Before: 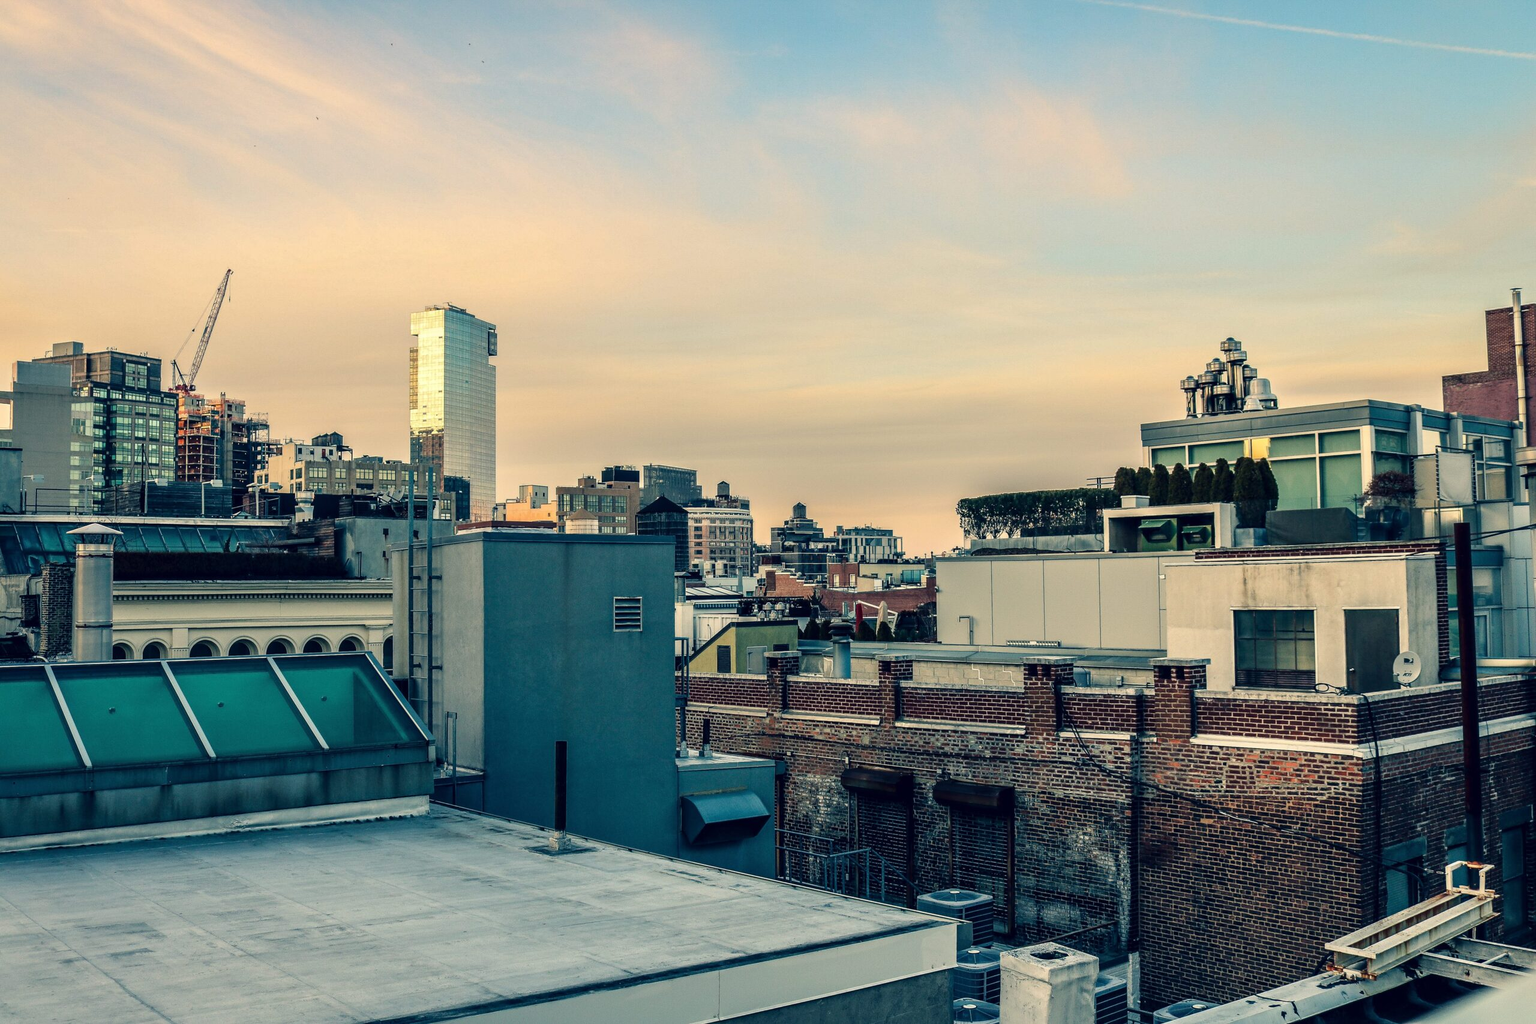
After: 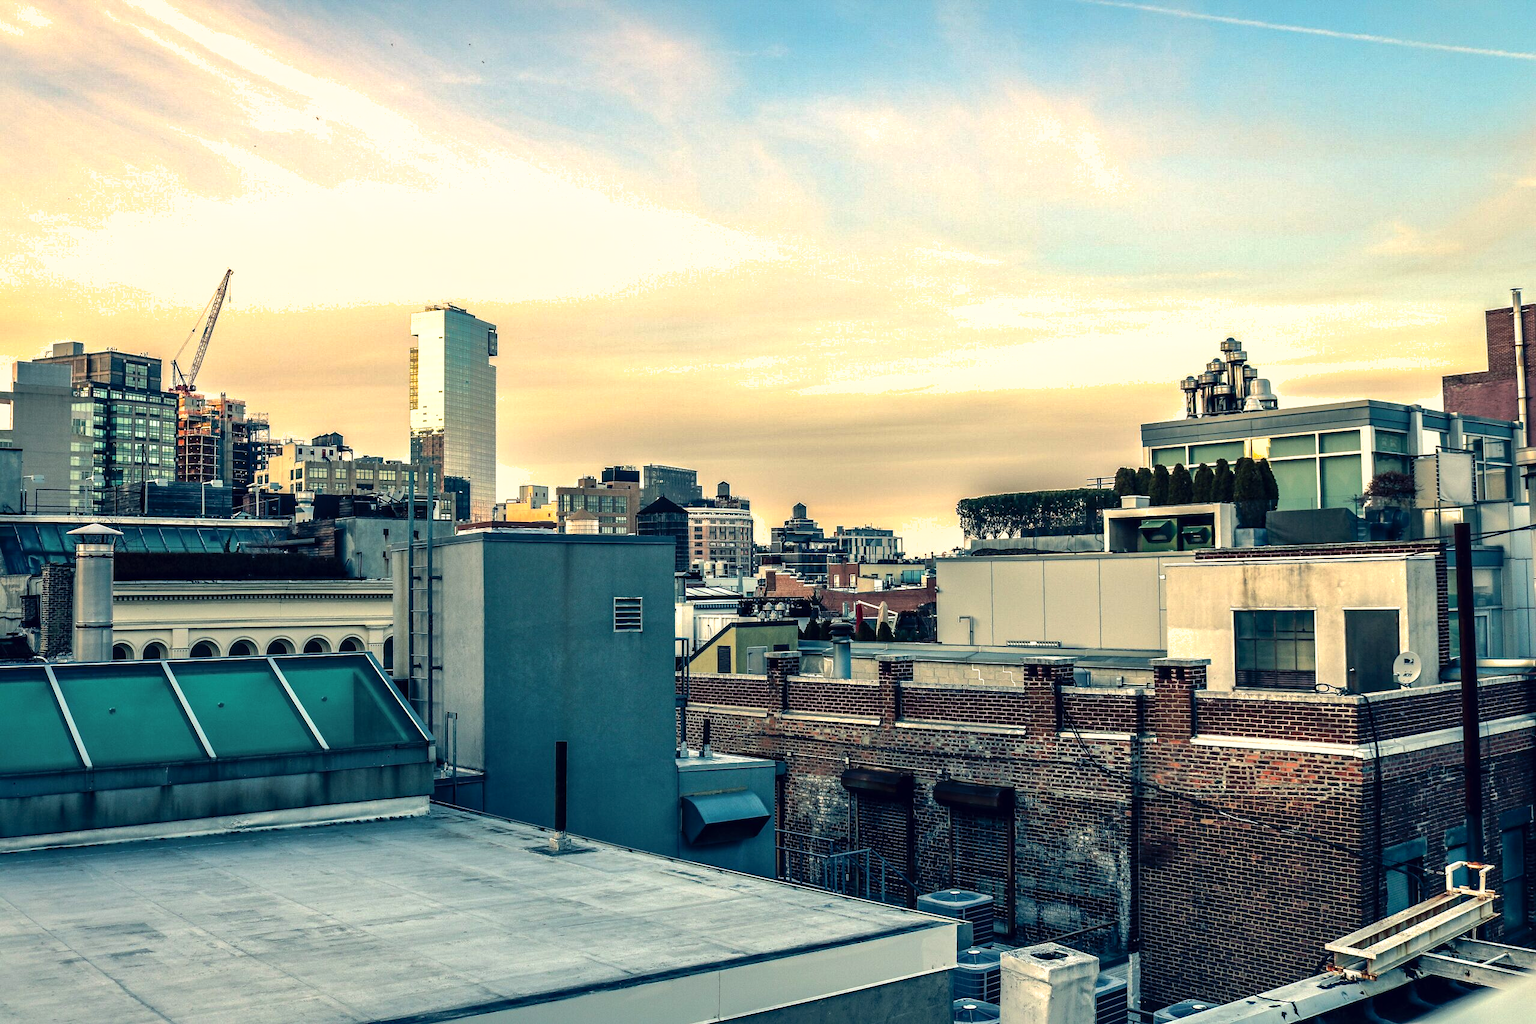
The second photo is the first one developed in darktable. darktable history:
shadows and highlights: on, module defaults
tone equalizer: -8 EV -0.75 EV, -7 EV -0.7 EV, -6 EV -0.6 EV, -5 EV -0.4 EV, -3 EV 0.4 EV, -2 EV 0.6 EV, -1 EV 0.7 EV, +0 EV 0.75 EV, edges refinement/feathering 500, mask exposure compensation -1.57 EV, preserve details no
